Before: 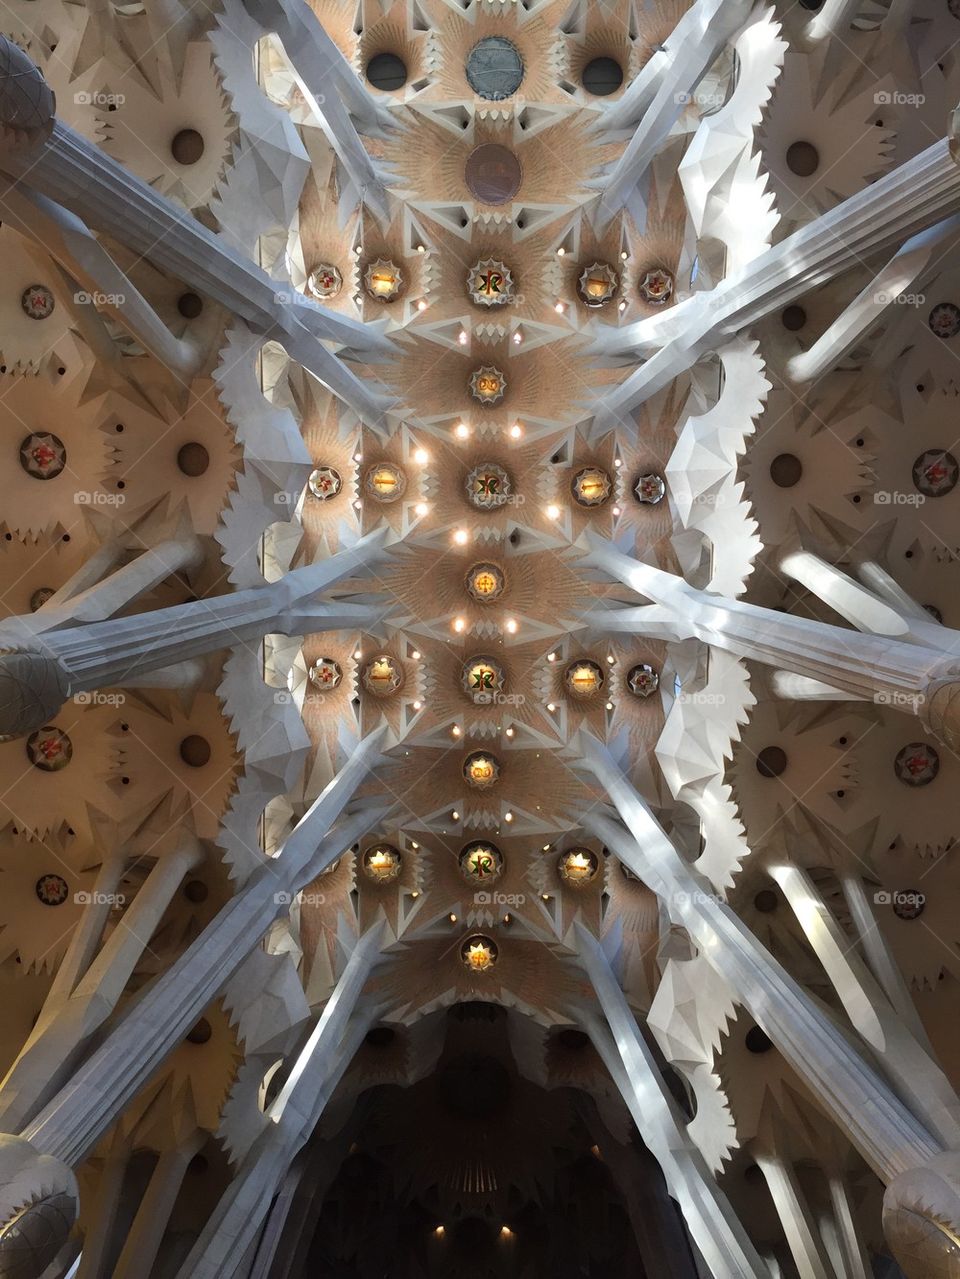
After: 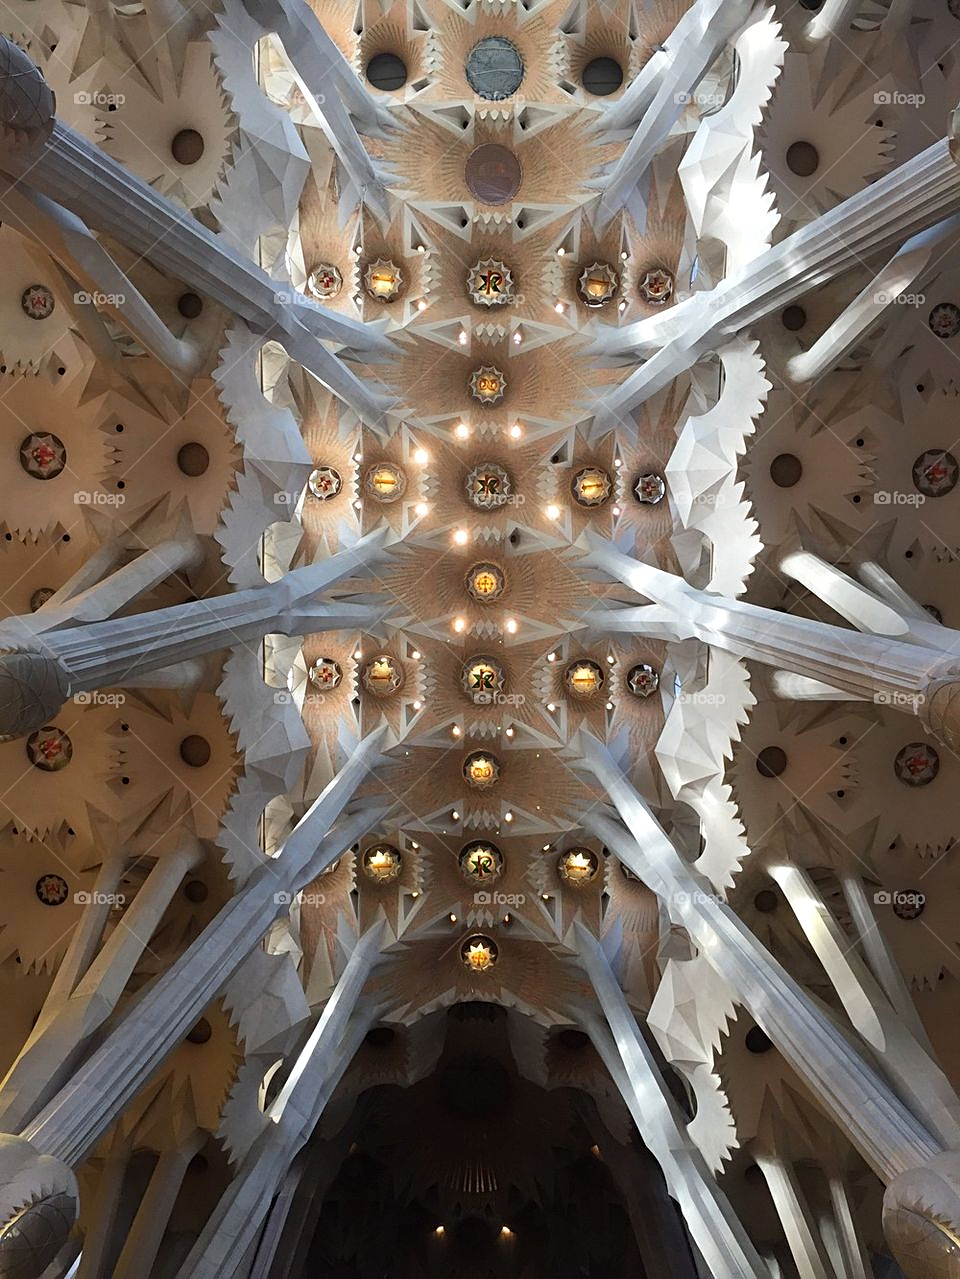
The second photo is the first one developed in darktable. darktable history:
tone curve: curves: ch0 [(0, 0) (0.003, 0.003) (0.011, 0.011) (0.025, 0.026) (0.044, 0.046) (0.069, 0.071) (0.1, 0.103) (0.136, 0.14) (0.177, 0.183) (0.224, 0.231) (0.277, 0.286) (0.335, 0.346) (0.399, 0.412) (0.468, 0.483) (0.543, 0.56) (0.623, 0.643) (0.709, 0.732) (0.801, 0.826) (0.898, 0.917) (1, 1)], preserve colors none
sharpen: on, module defaults
tone equalizer: edges refinement/feathering 500, mask exposure compensation -1.57 EV, preserve details no
